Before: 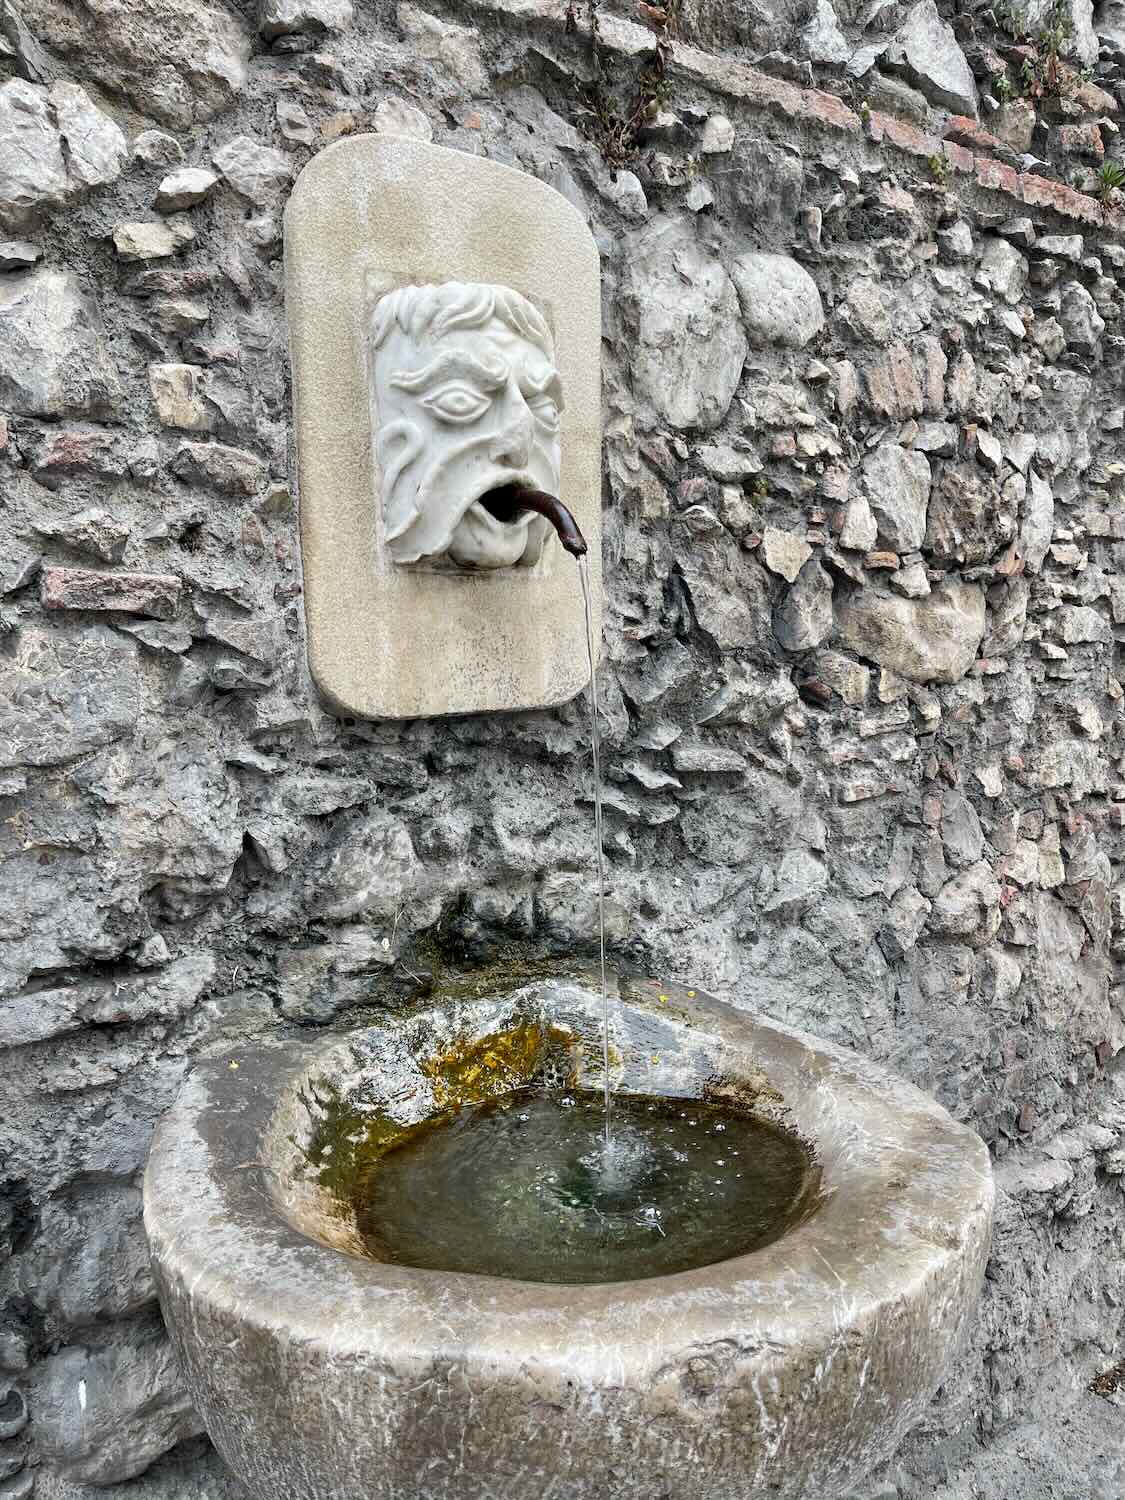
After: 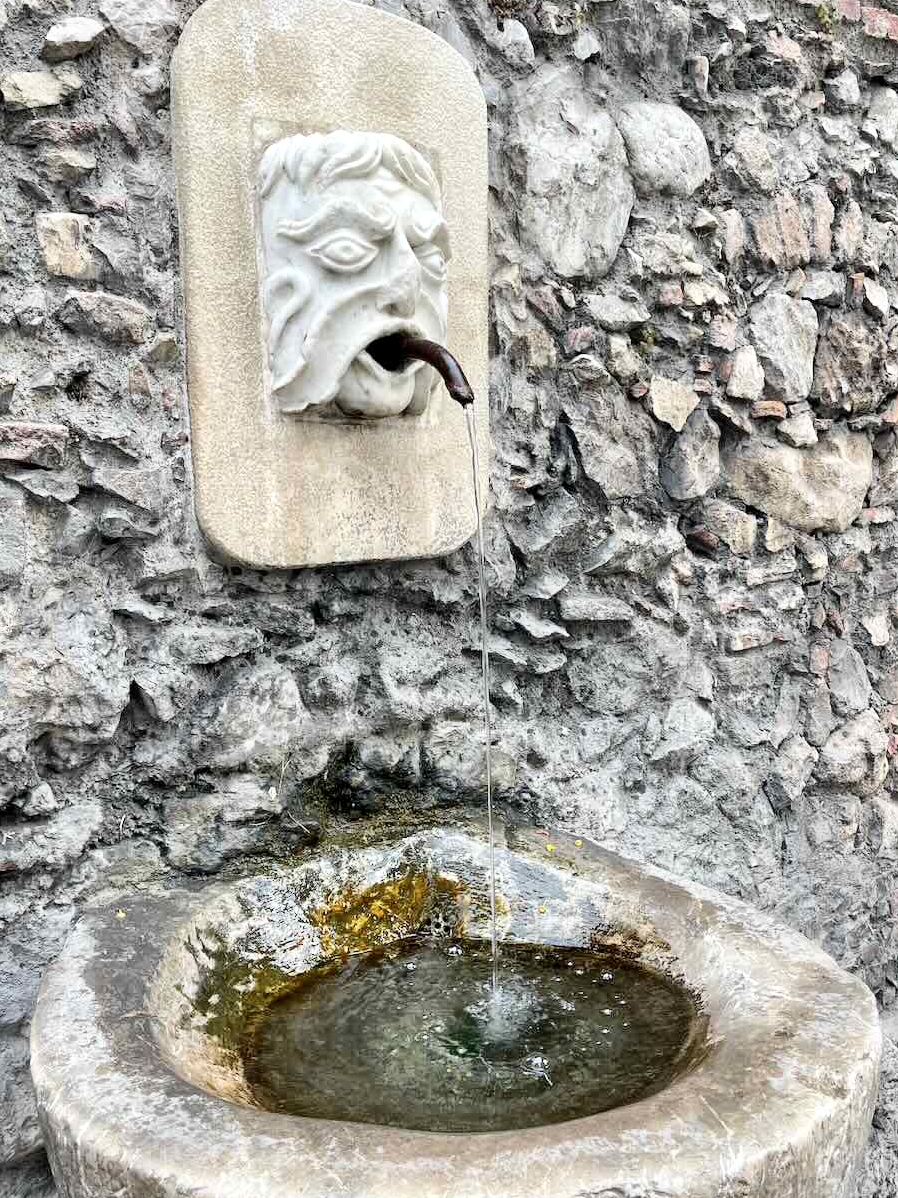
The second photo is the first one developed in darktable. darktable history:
crop and rotate: left 10.071%, top 10.071%, right 10.02%, bottom 10.02%
contrast brightness saturation: contrast 0.14
global tonemap: drago (1, 100), detail 1
